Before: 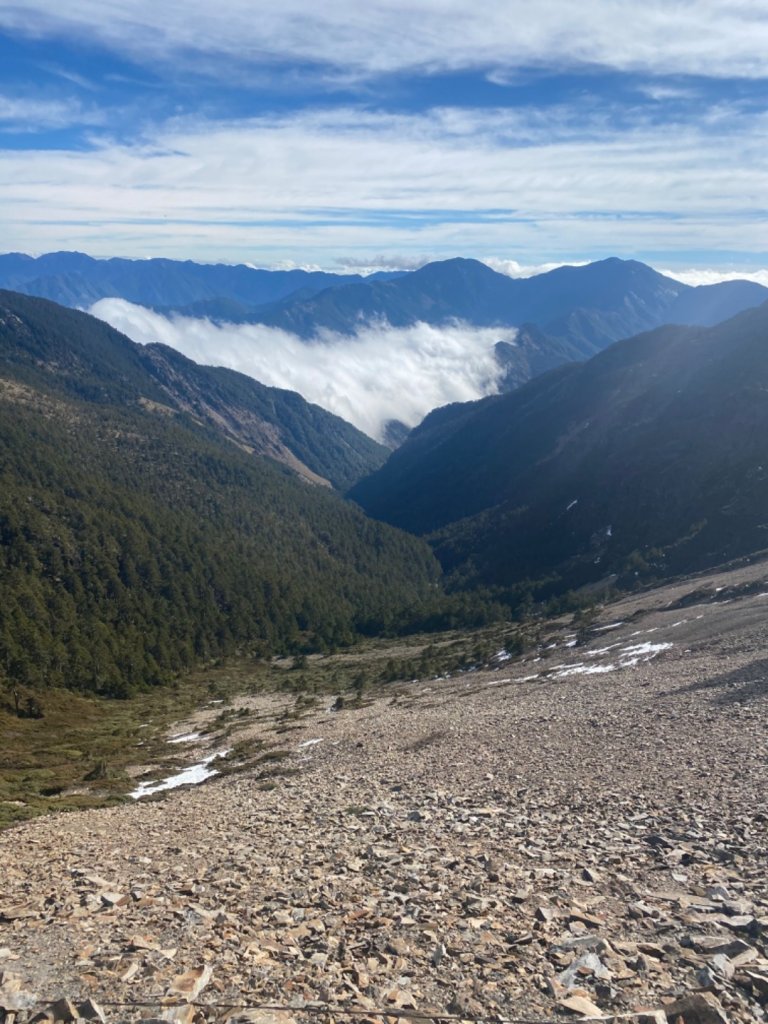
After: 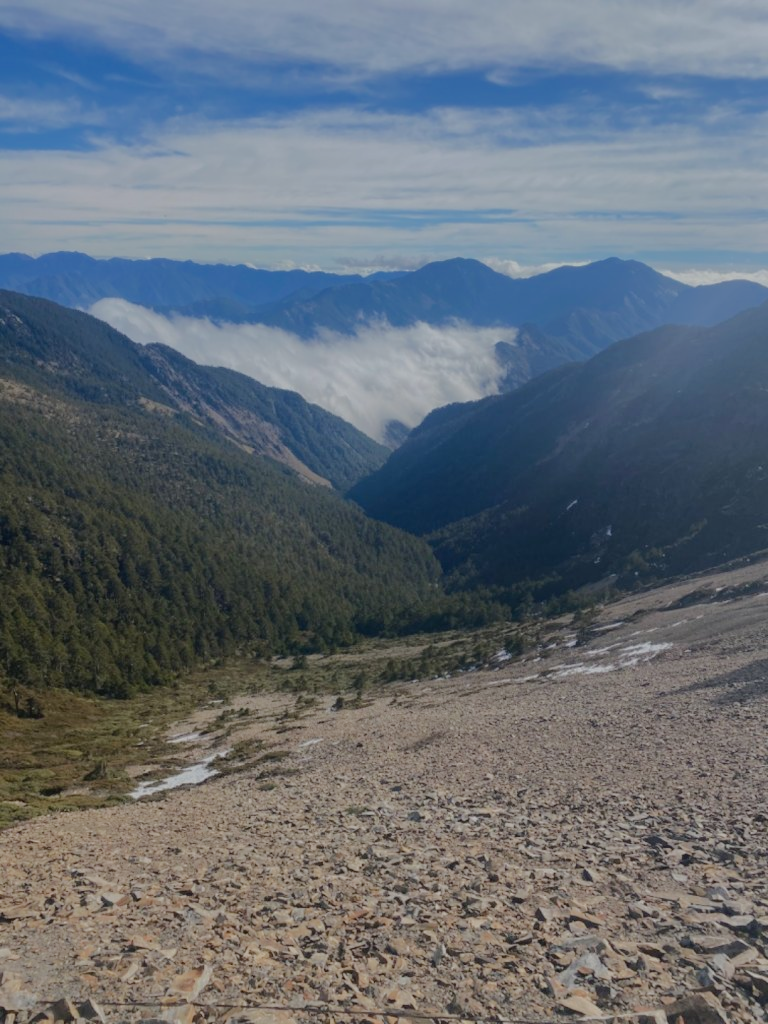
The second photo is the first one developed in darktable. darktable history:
tone equalizer: -8 EV -0.006 EV, -7 EV 0.013 EV, -6 EV -0.007 EV, -5 EV 0.006 EV, -4 EV -0.041 EV, -3 EV -0.24 EV, -2 EV -0.66 EV, -1 EV -1 EV, +0 EV -0.999 EV, edges refinement/feathering 500, mask exposure compensation -1.57 EV, preserve details no
